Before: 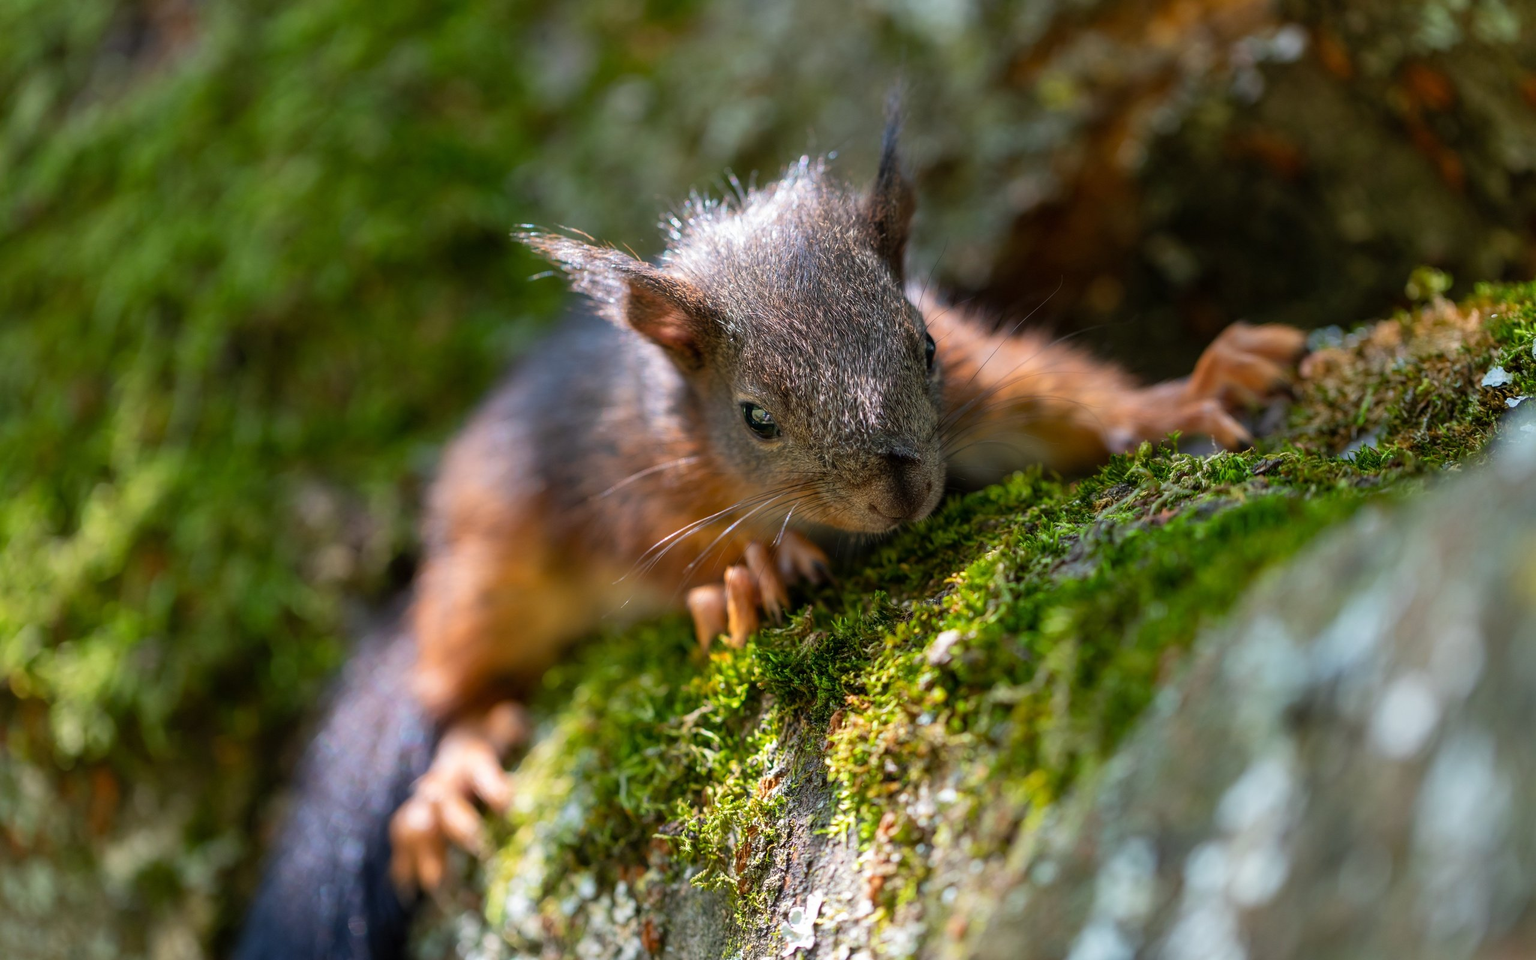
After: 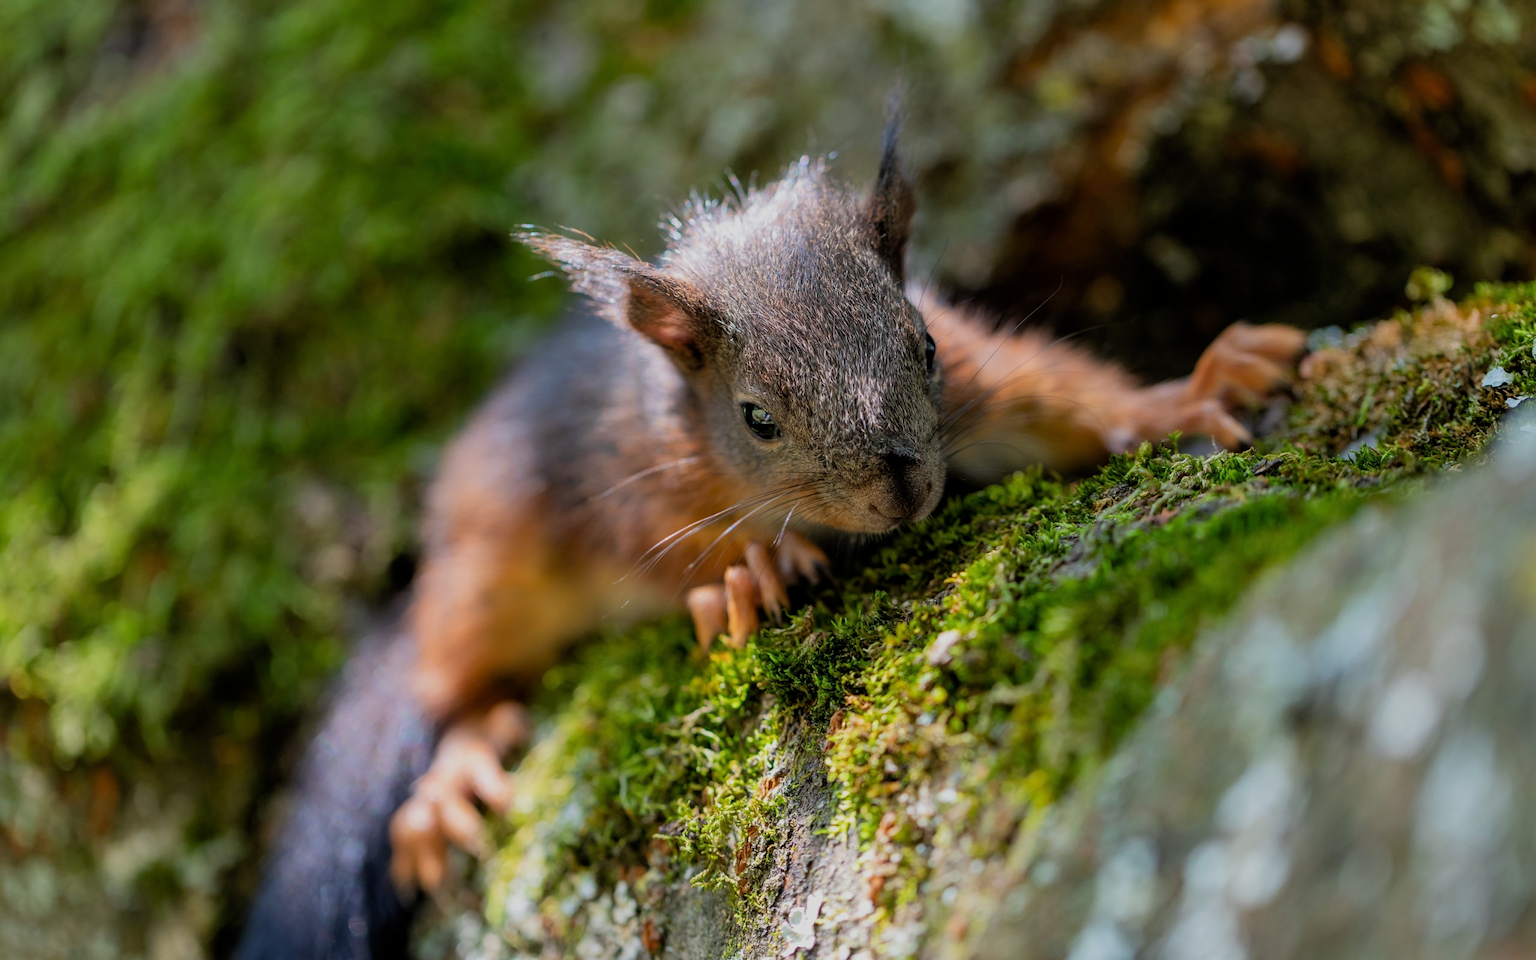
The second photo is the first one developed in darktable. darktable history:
filmic rgb: middle gray luminance 18.3%, black relative exposure -8.92 EV, white relative exposure 3.7 EV, target black luminance 0%, hardness 4.8, latitude 67.76%, contrast 0.939, highlights saturation mix 19.91%, shadows ↔ highlights balance 21.4%
